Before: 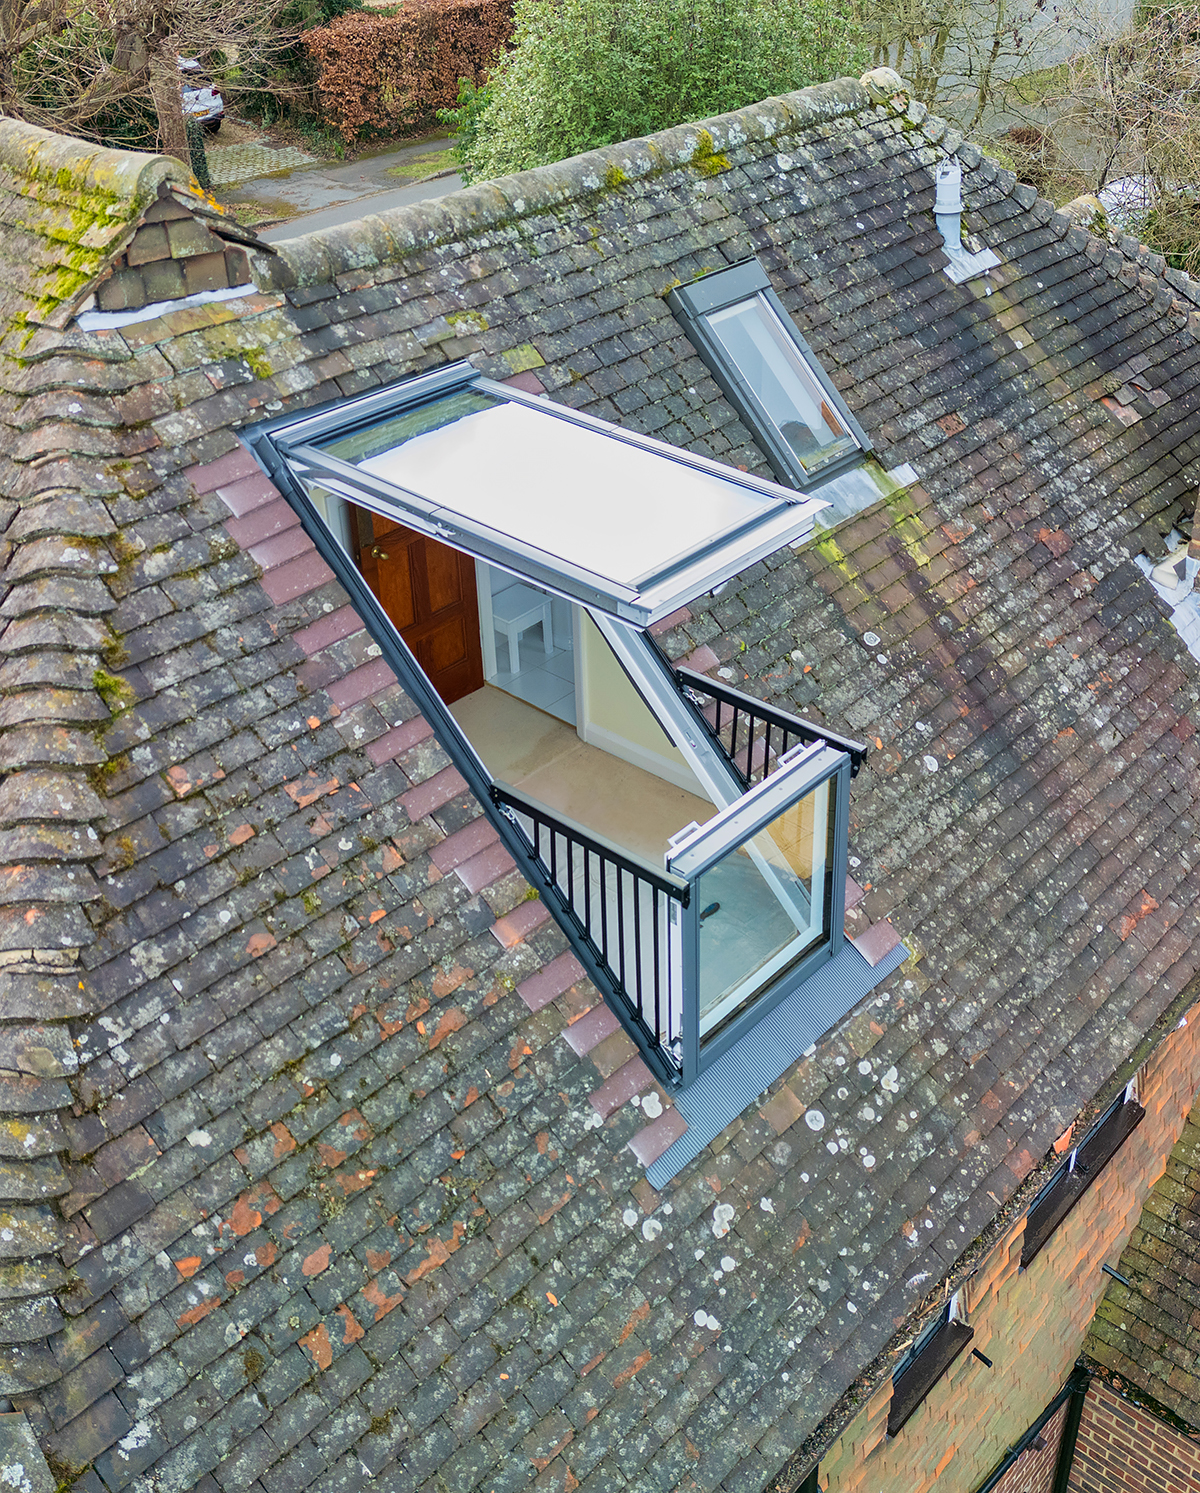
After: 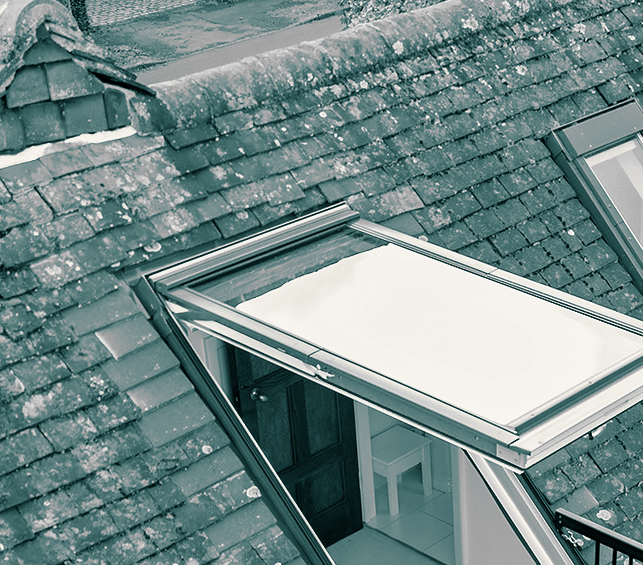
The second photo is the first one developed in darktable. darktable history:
crop: left 10.121%, top 10.631%, right 36.218%, bottom 51.526%
white balance: red 0.871, blue 1.249
split-toning: shadows › hue 186.43°, highlights › hue 49.29°, compress 30.29%
exposure: compensate highlight preservation false
monochrome: a 32, b 64, size 2.3, highlights 1
filmic rgb: black relative exposure -12 EV, white relative exposure 2.8 EV, threshold 3 EV, target black luminance 0%, hardness 8.06, latitude 70.41%, contrast 1.14, highlights saturation mix 10%, shadows ↔ highlights balance -0.388%, color science v4 (2020), iterations of high-quality reconstruction 10, contrast in shadows soft, contrast in highlights soft, enable highlight reconstruction true
